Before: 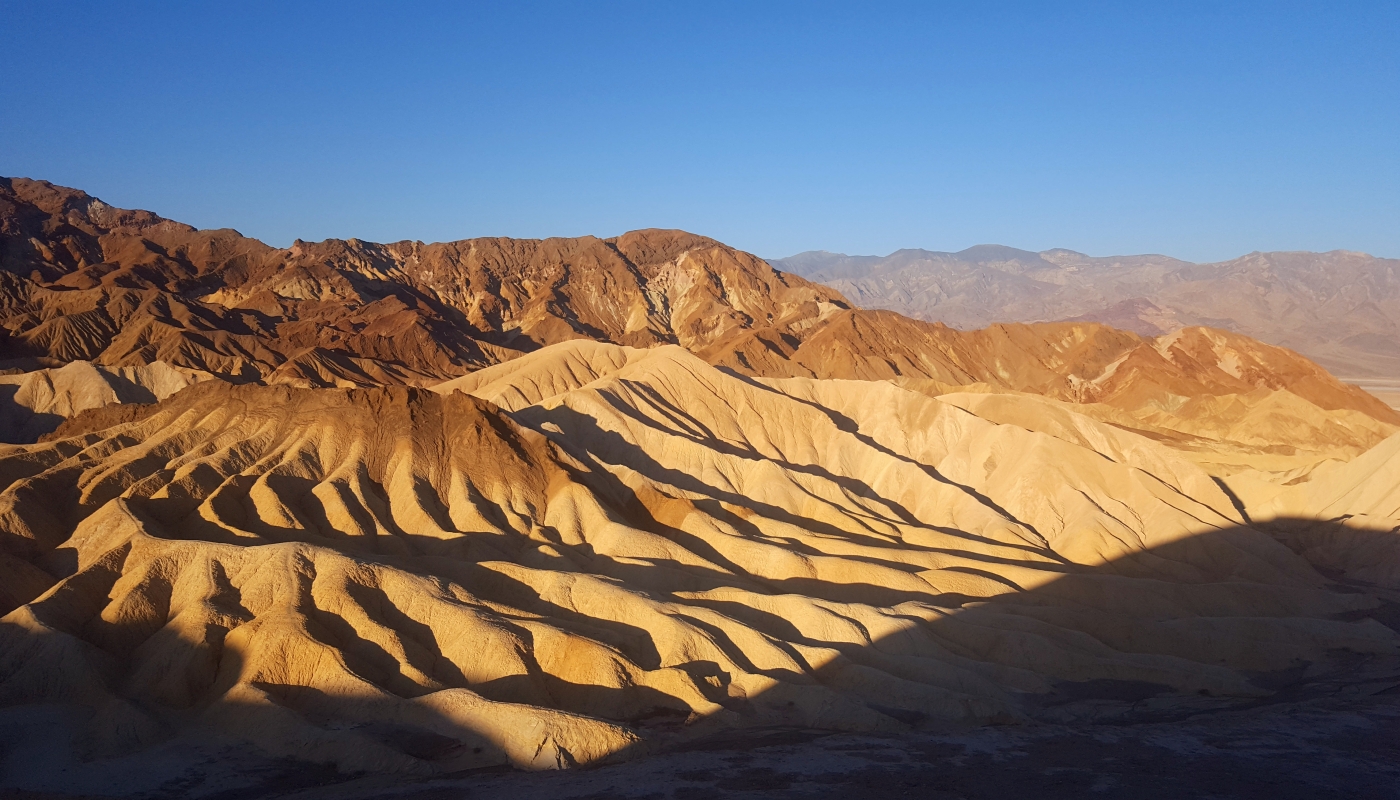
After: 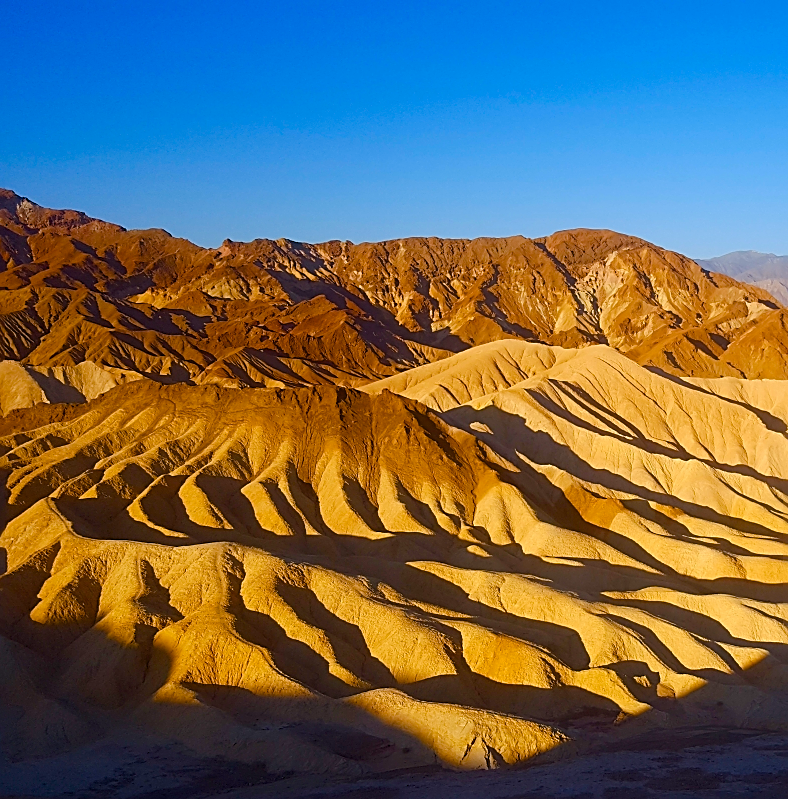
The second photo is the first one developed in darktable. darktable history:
crop: left 5.114%, right 38.589%
sharpen: amount 0.6
color balance rgb: perceptual saturation grading › global saturation 20%, perceptual saturation grading › highlights -25%, perceptual saturation grading › shadows 50.52%, global vibrance 40.24%
